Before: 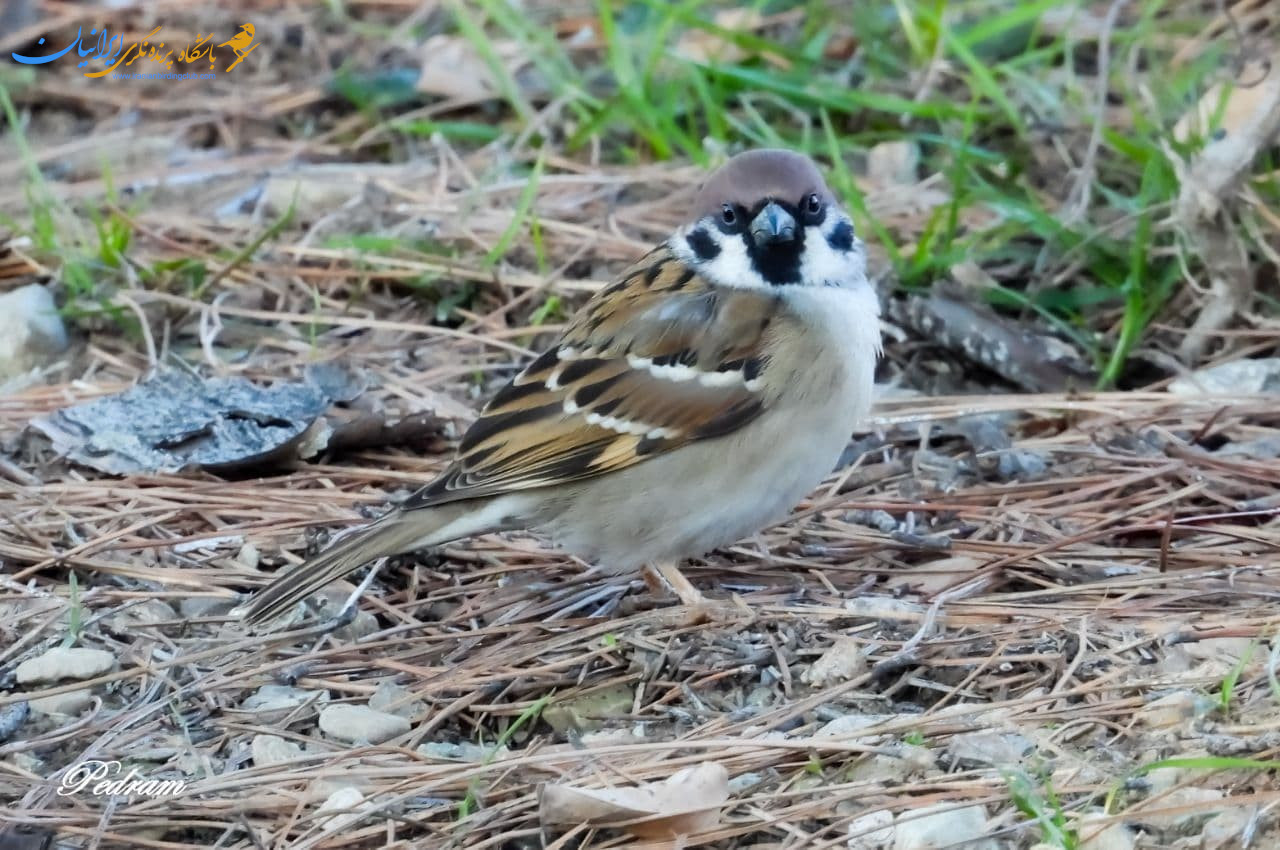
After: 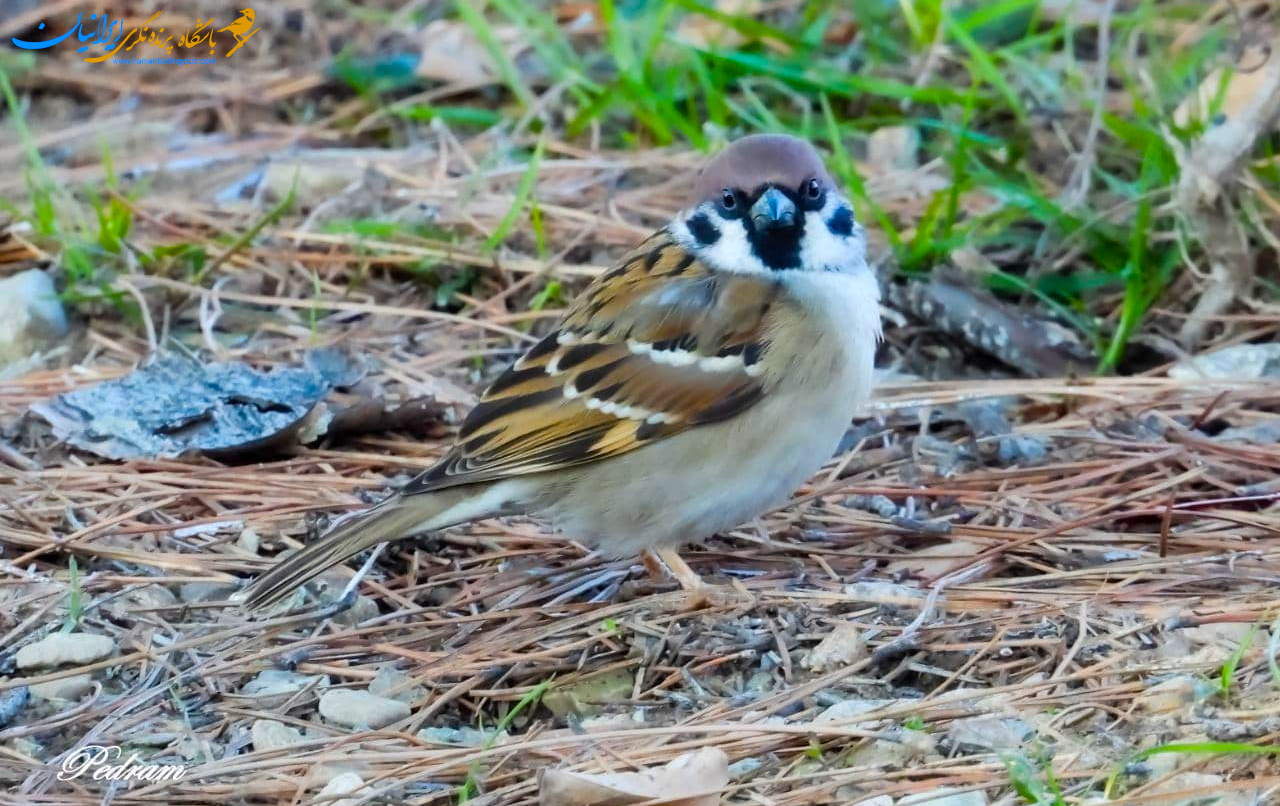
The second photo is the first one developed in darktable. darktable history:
color balance rgb: perceptual saturation grading › global saturation 7.447%, perceptual saturation grading › shadows 4.765%, global vibrance 50.405%
crop and rotate: top 1.946%, bottom 3.18%
